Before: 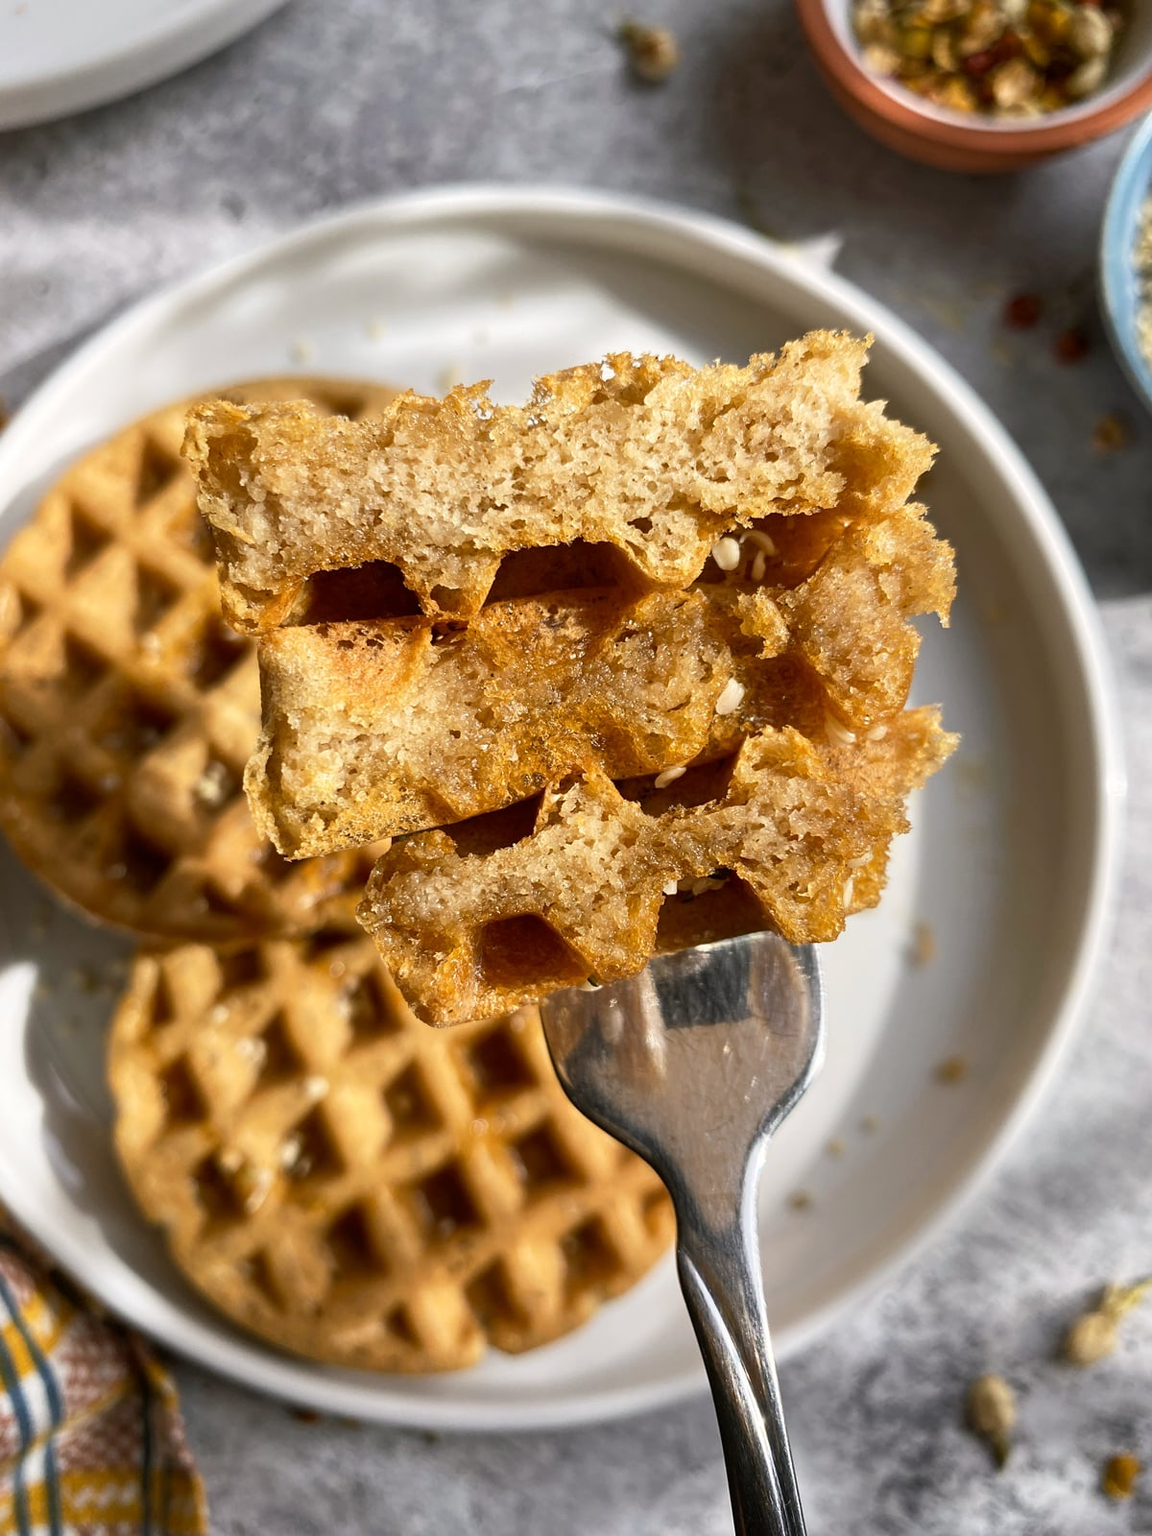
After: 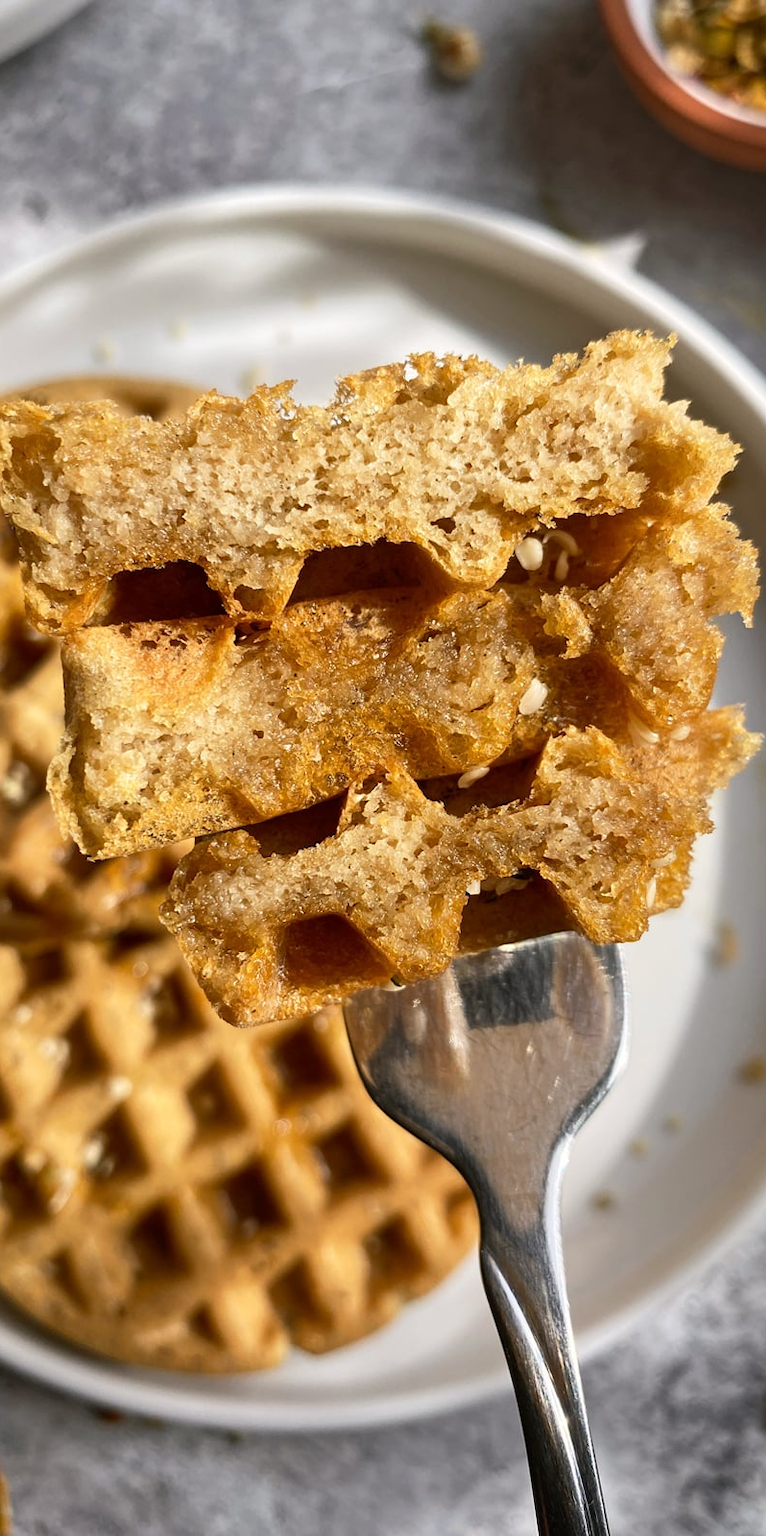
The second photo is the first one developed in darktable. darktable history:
crop: left 17.107%, right 16.392%
